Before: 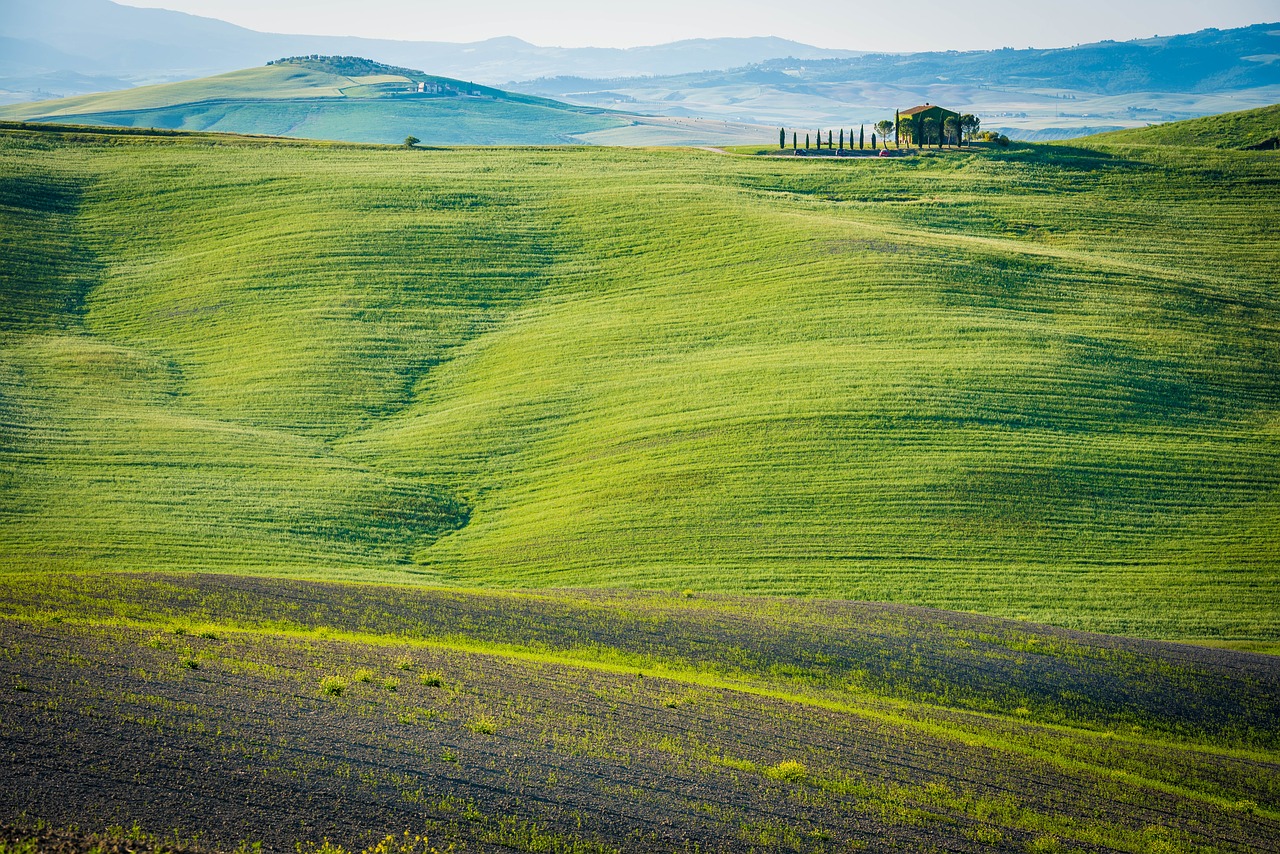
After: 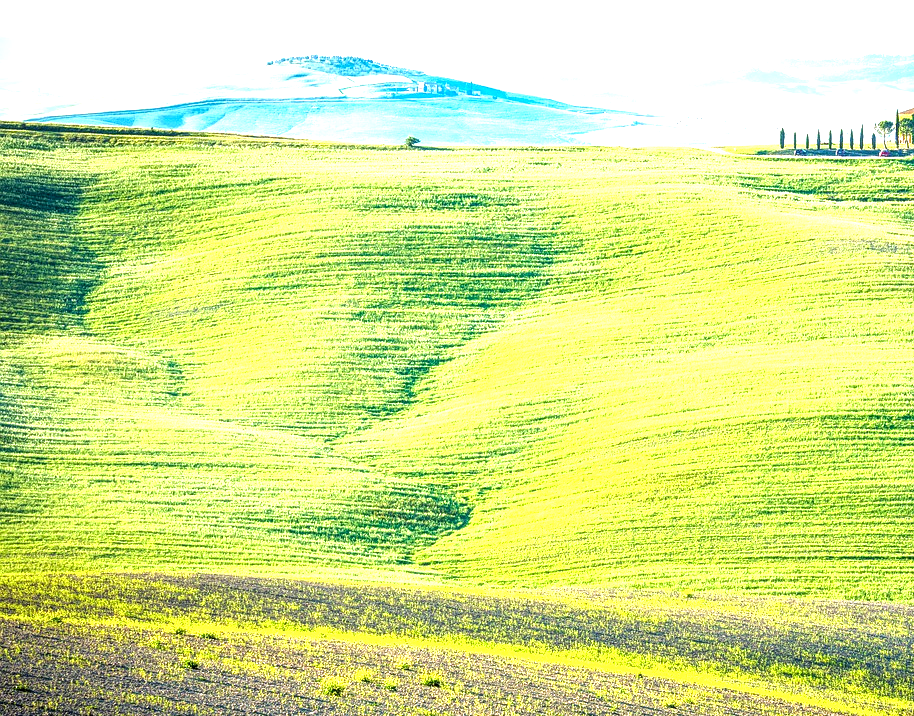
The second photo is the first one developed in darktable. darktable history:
exposure: black level correction 0, exposure 1.743 EV, compensate highlight preservation false
local contrast: highlights 29%, detail 150%
crop: right 28.532%, bottom 16.123%
